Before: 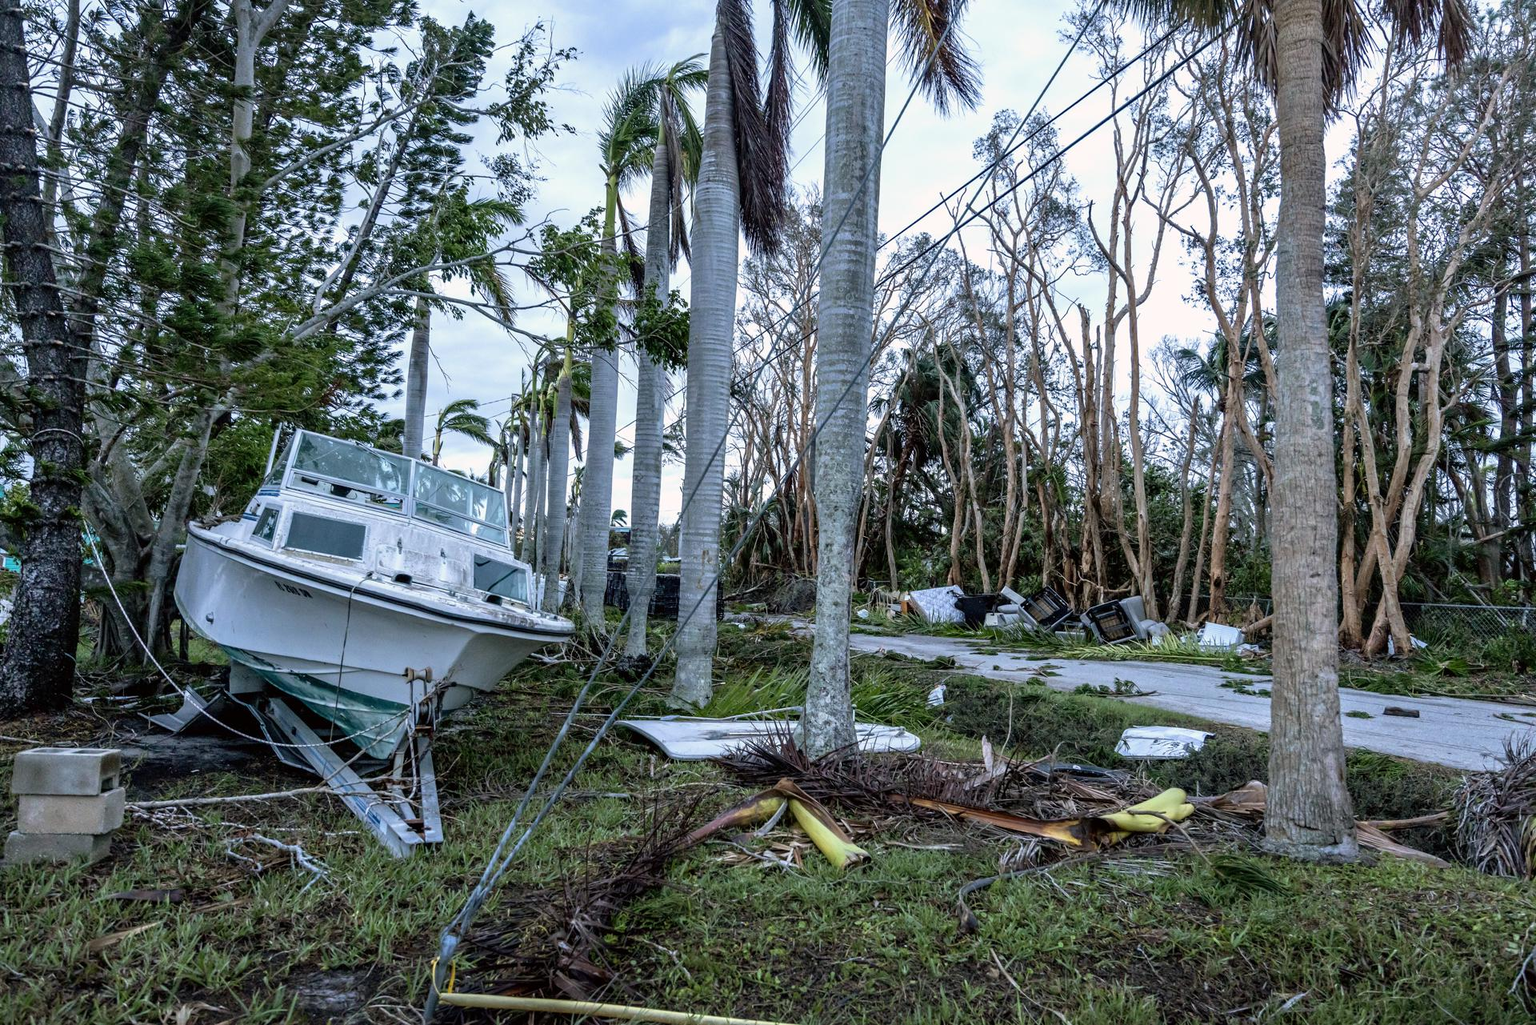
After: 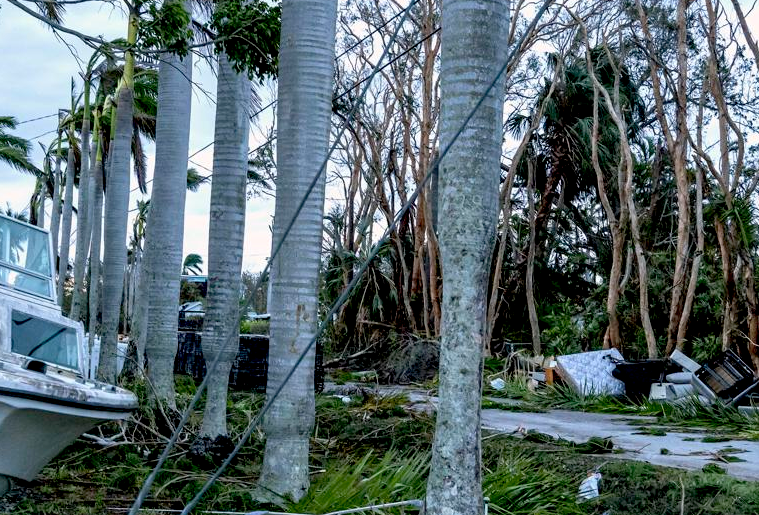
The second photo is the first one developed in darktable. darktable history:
exposure: black level correction 0.013, compensate highlight preservation false
crop: left 30.283%, top 29.955%, right 30.155%, bottom 29.811%
